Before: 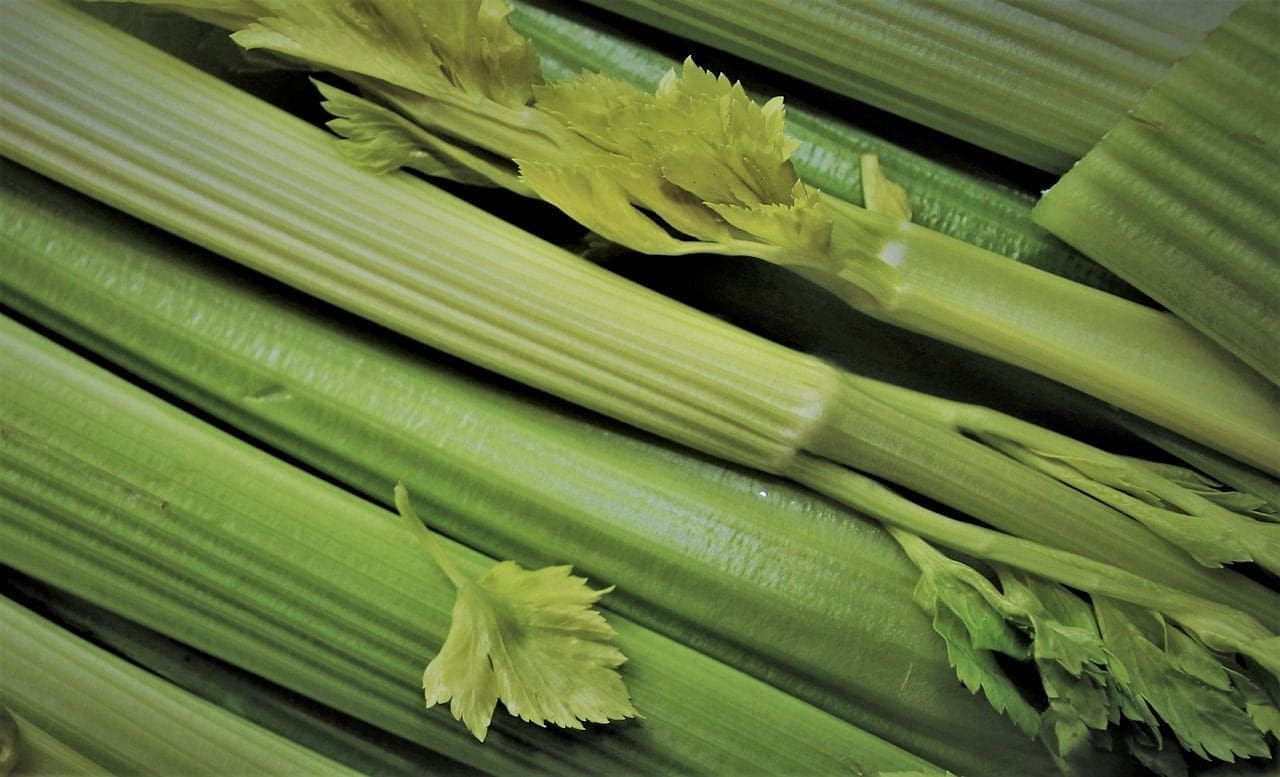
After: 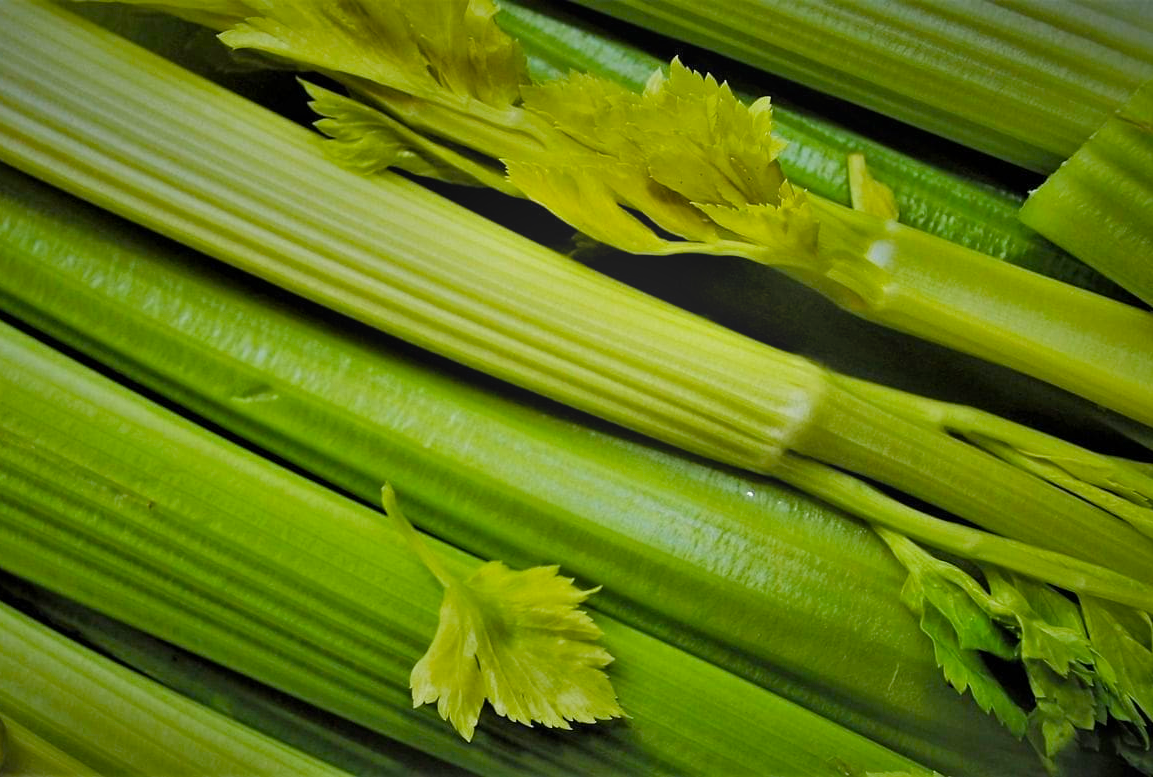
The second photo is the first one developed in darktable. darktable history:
bloom: on, module defaults
crop and rotate: left 1.088%, right 8.807%
color balance rgb: perceptual saturation grading › global saturation 20%, perceptual saturation grading › highlights -25%, perceptual saturation grading › shadows 25%, global vibrance 50%
